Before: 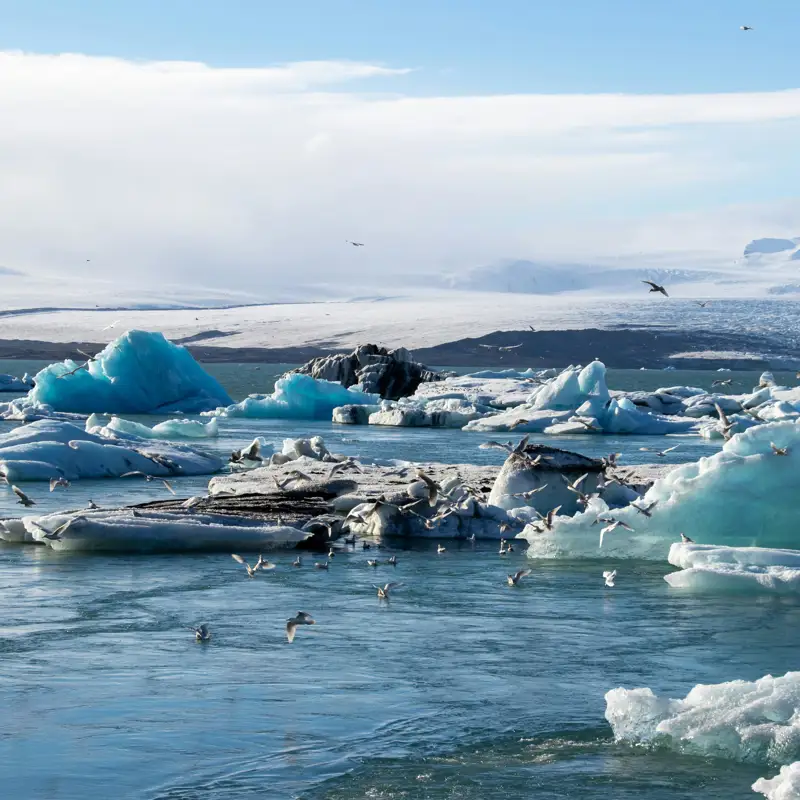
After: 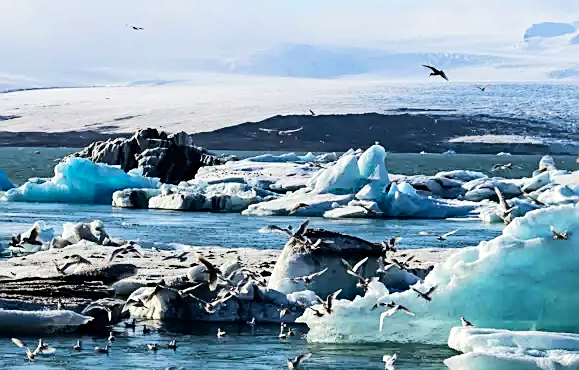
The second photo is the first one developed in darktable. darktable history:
sharpen: on, module defaults
crop and rotate: left 27.515%, top 27.22%, bottom 26.521%
haze removal: compatibility mode true, adaptive false
tone equalizer: on, module defaults
tone curve: curves: ch0 [(0, 0) (0.003, 0.017) (0.011, 0.017) (0.025, 0.017) (0.044, 0.019) (0.069, 0.03) (0.1, 0.046) (0.136, 0.066) (0.177, 0.104) (0.224, 0.151) (0.277, 0.231) (0.335, 0.321) (0.399, 0.454) (0.468, 0.567) (0.543, 0.674) (0.623, 0.763) (0.709, 0.82) (0.801, 0.872) (0.898, 0.934) (1, 1)]
